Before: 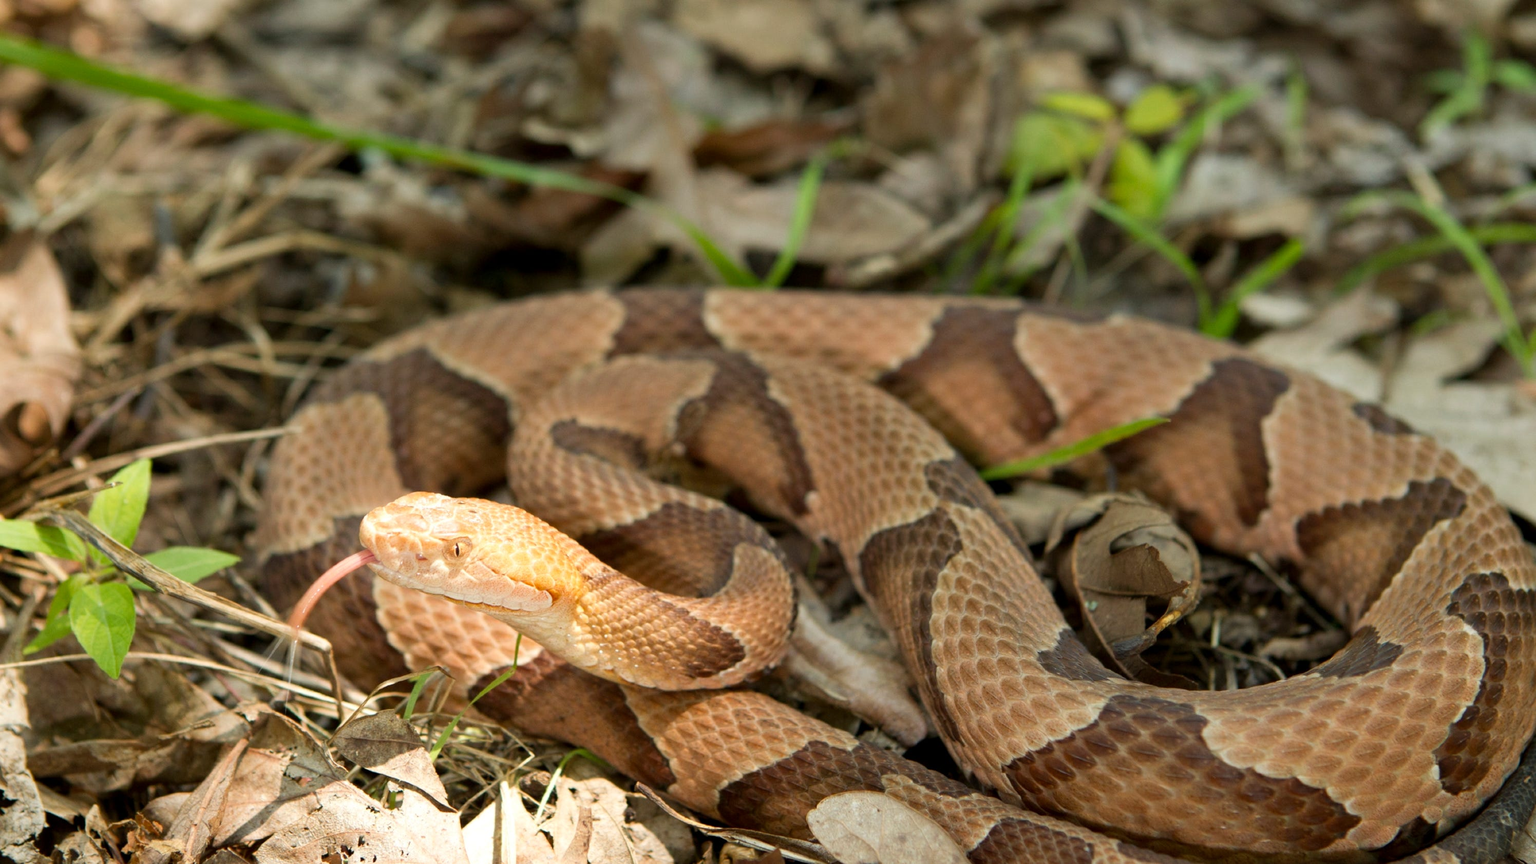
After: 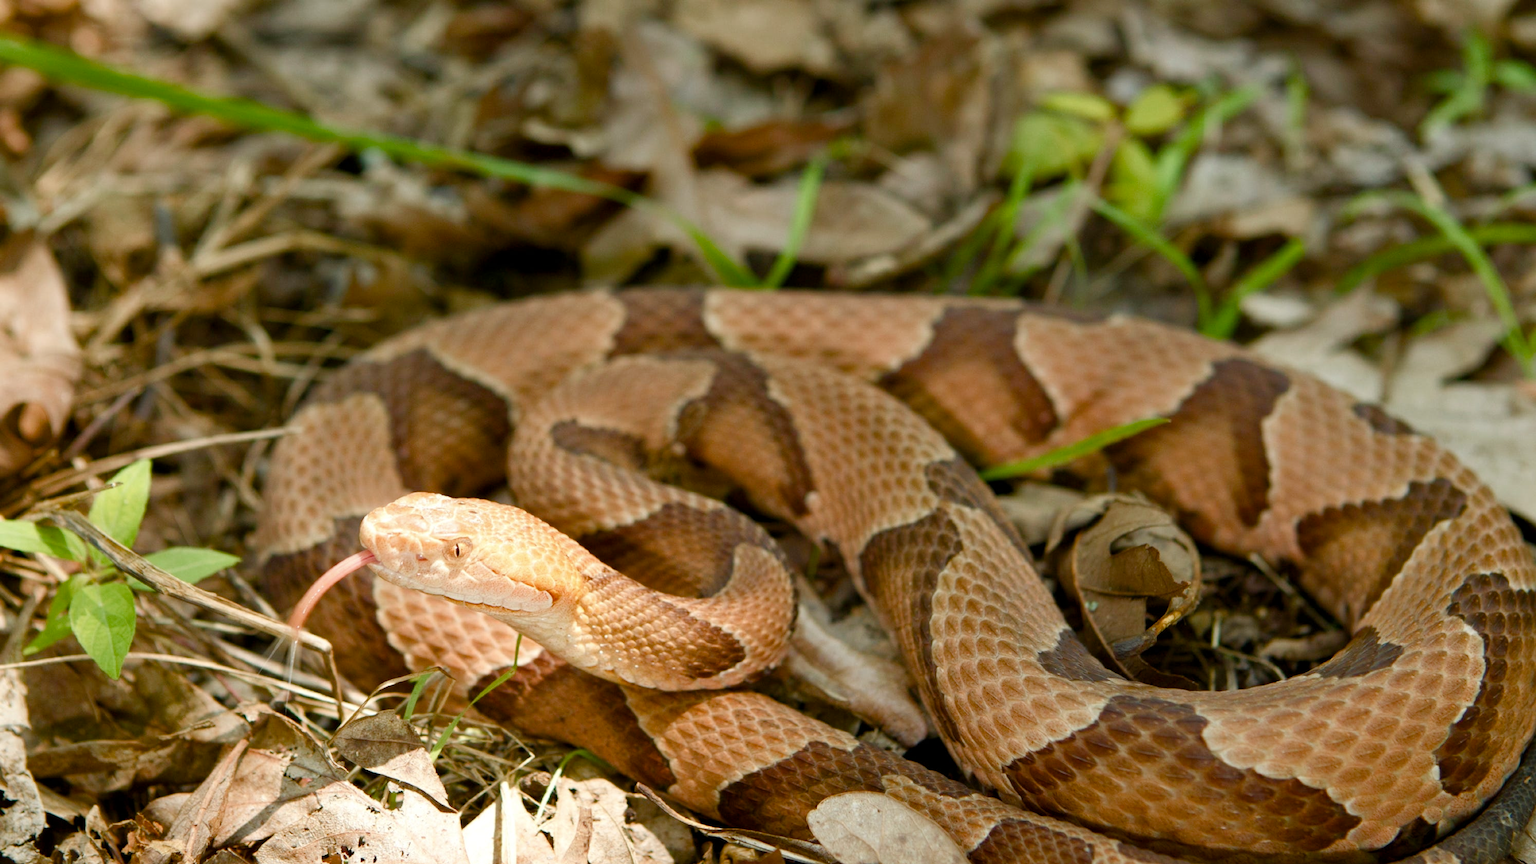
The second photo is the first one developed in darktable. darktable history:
color balance rgb: power › chroma 0.27%, power › hue 61.11°, perceptual saturation grading › global saturation 20%, perceptual saturation grading › highlights -50.051%, perceptual saturation grading › shadows 31.201%, global vibrance 20.441%
